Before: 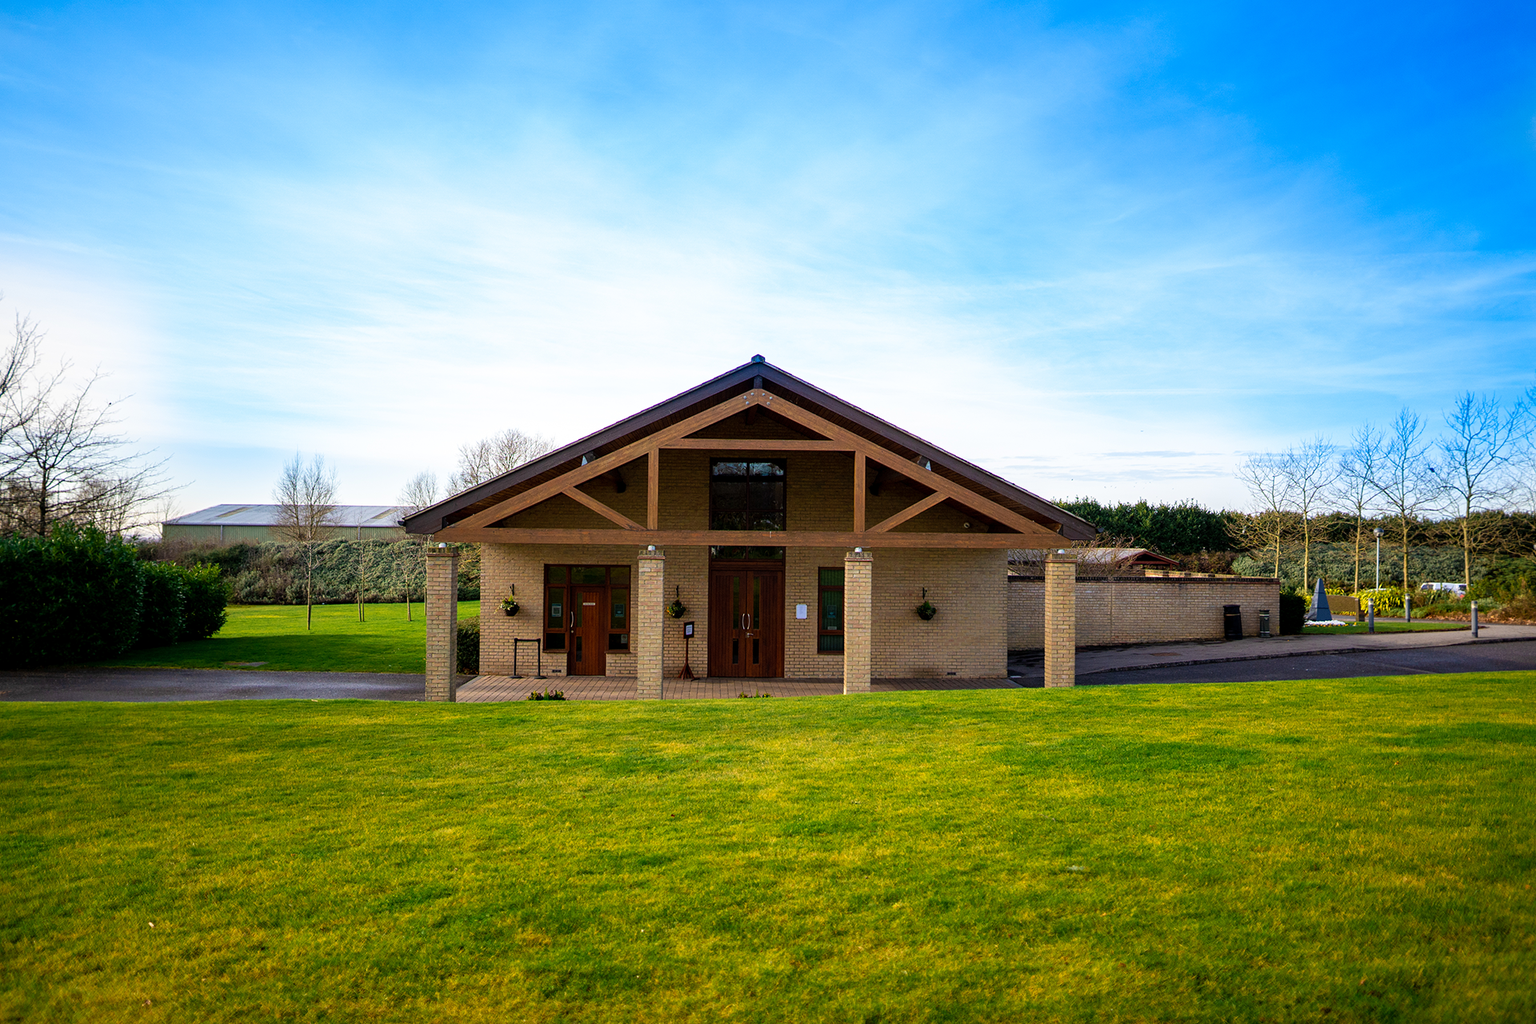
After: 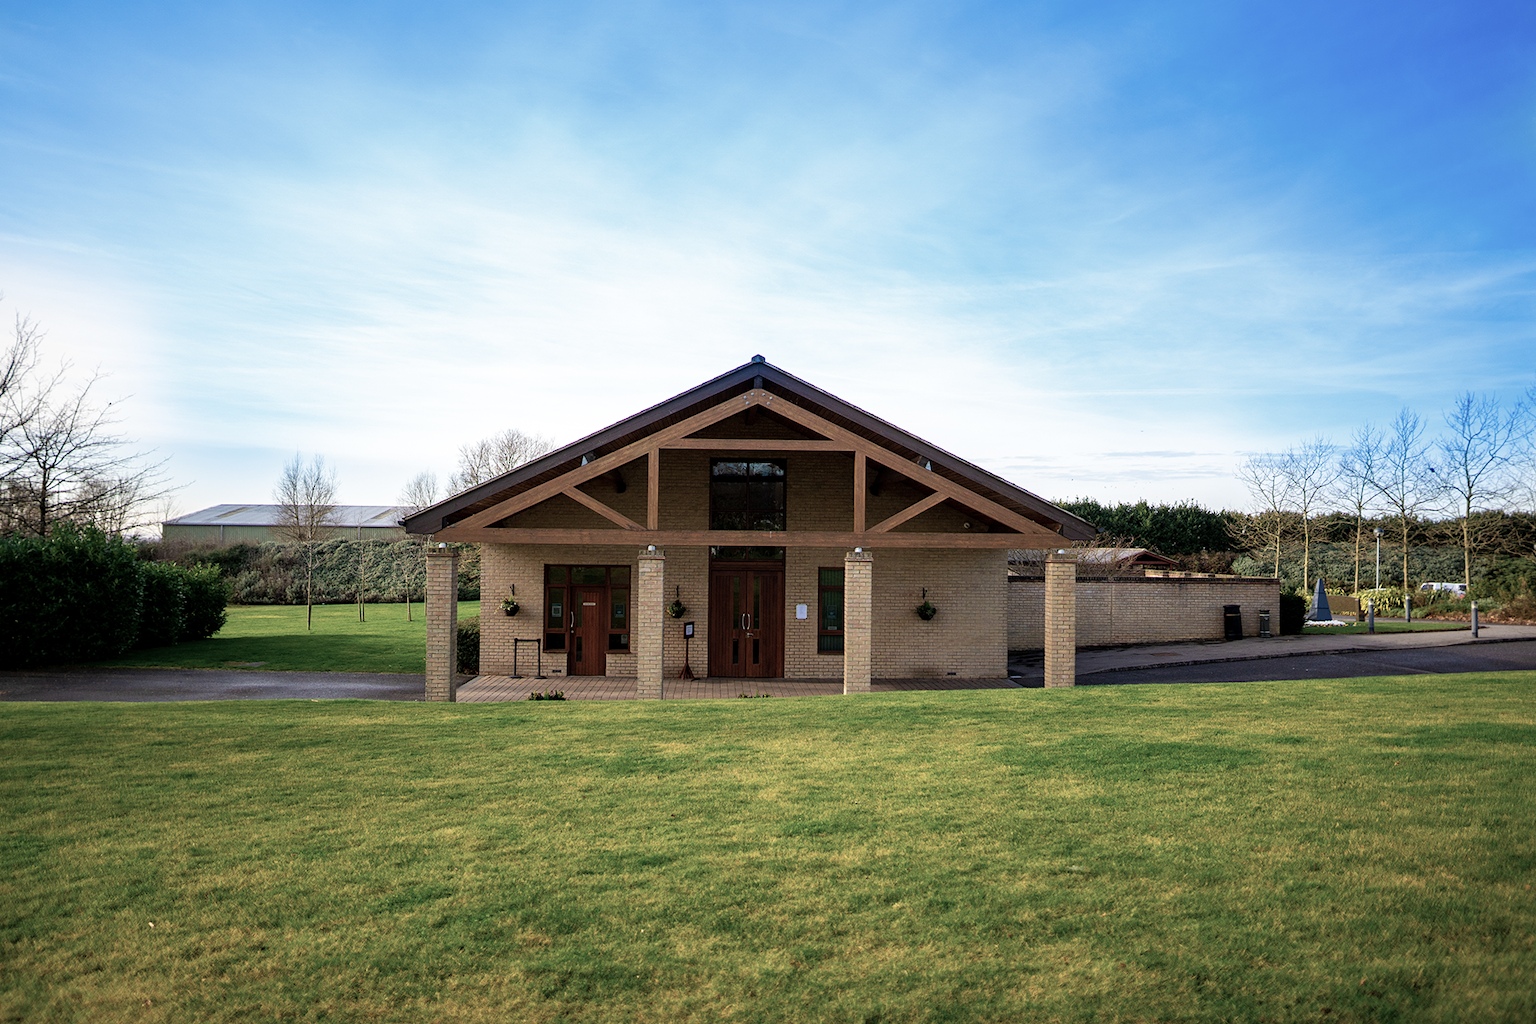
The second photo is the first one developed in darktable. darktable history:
tone equalizer: on, module defaults
color balance: input saturation 100.43%, contrast fulcrum 14.22%, output saturation 70.41%
